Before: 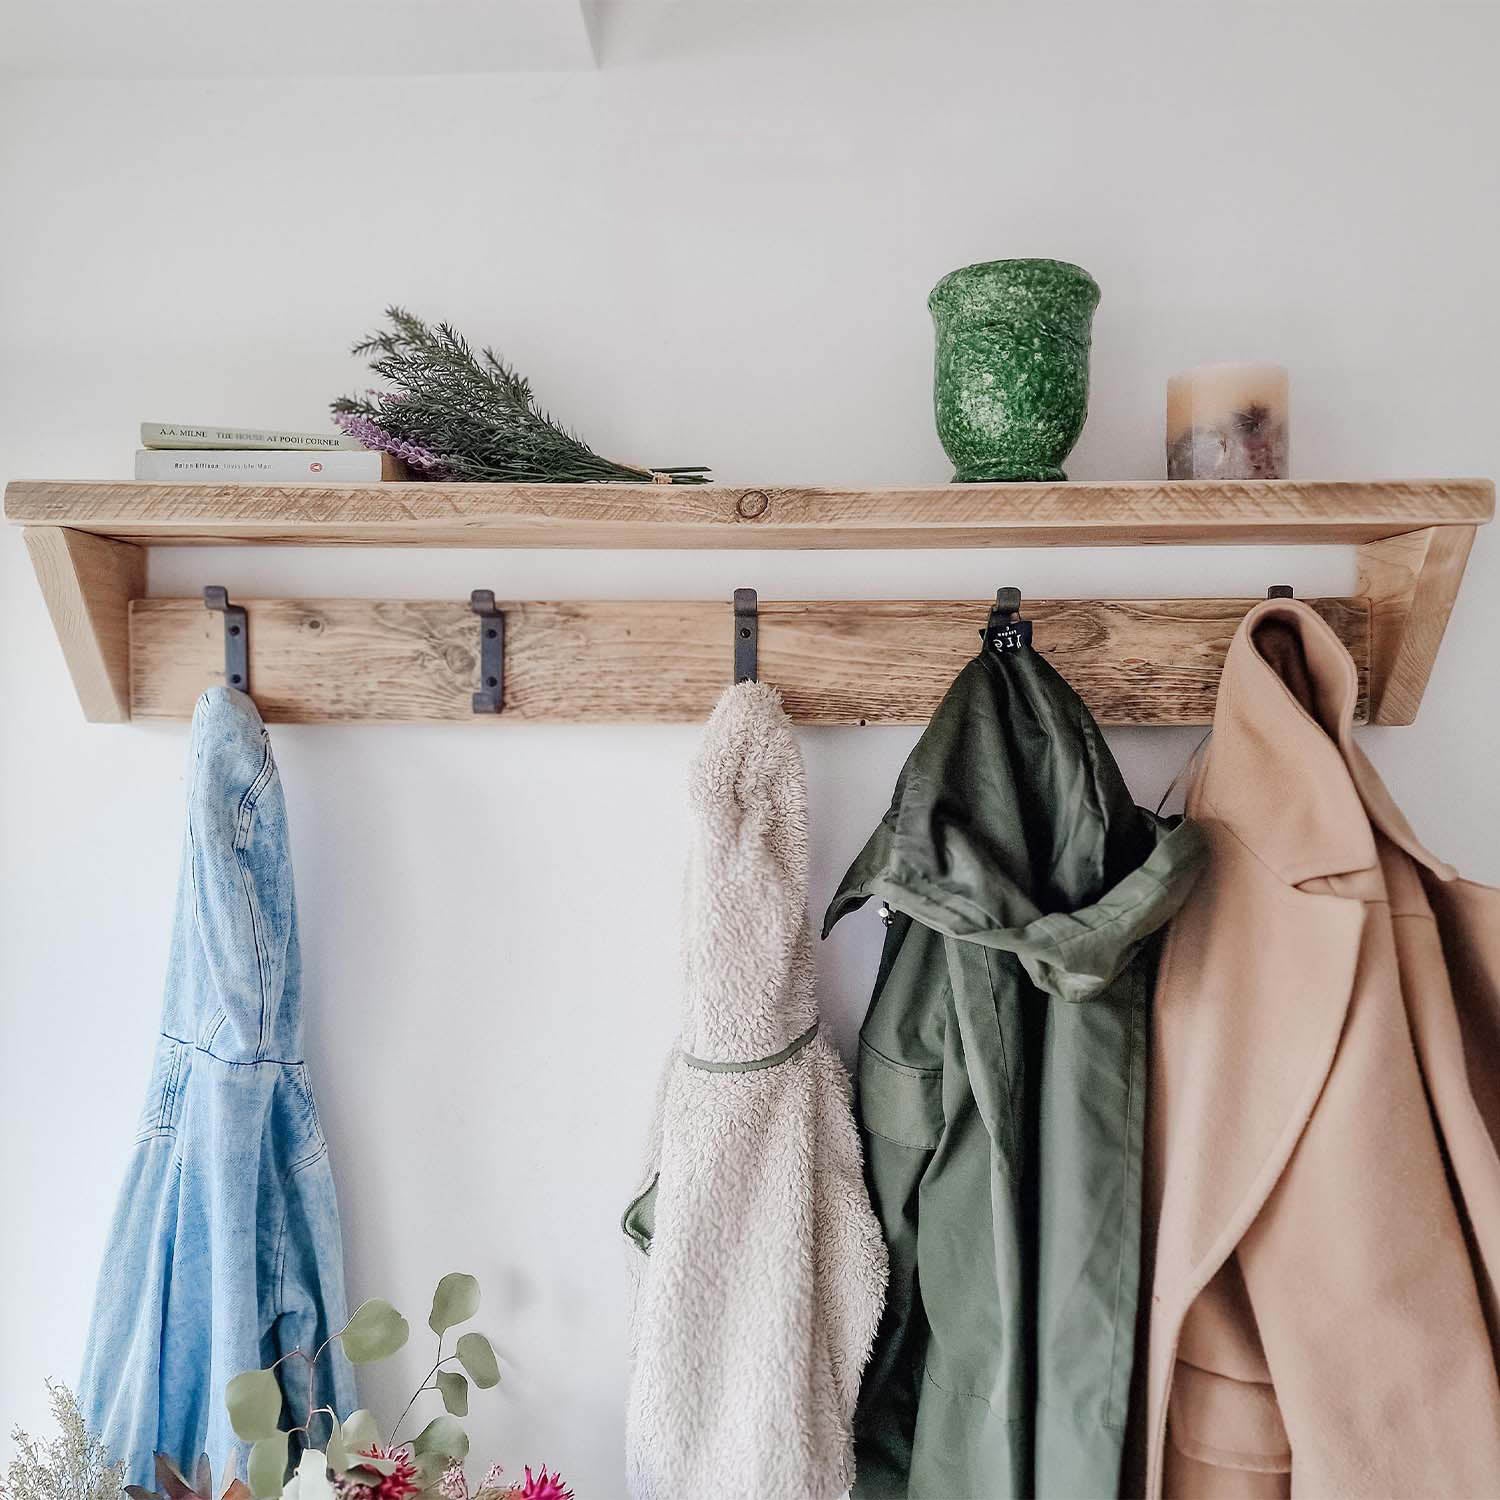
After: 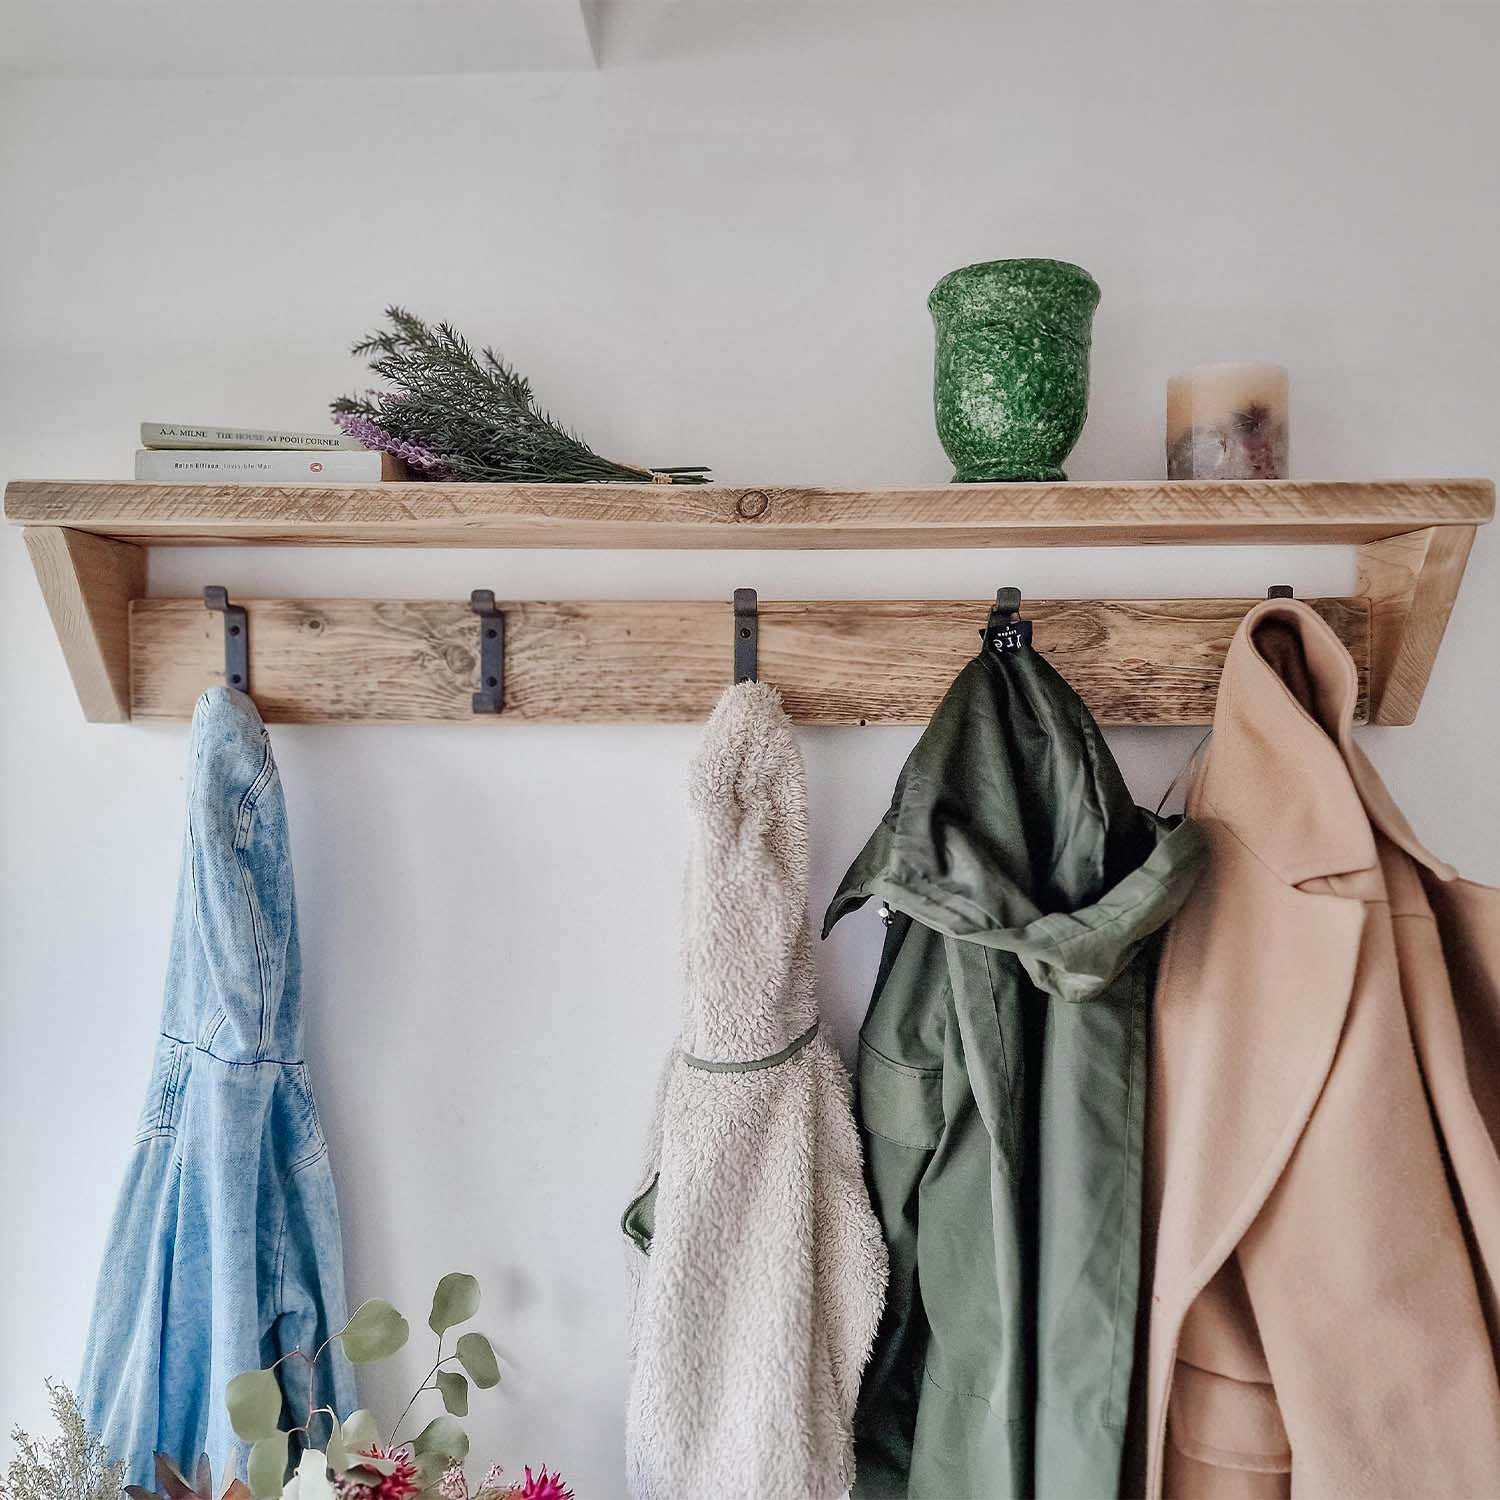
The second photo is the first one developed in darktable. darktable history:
white balance: emerald 1
shadows and highlights: shadows 52.42, soften with gaussian
